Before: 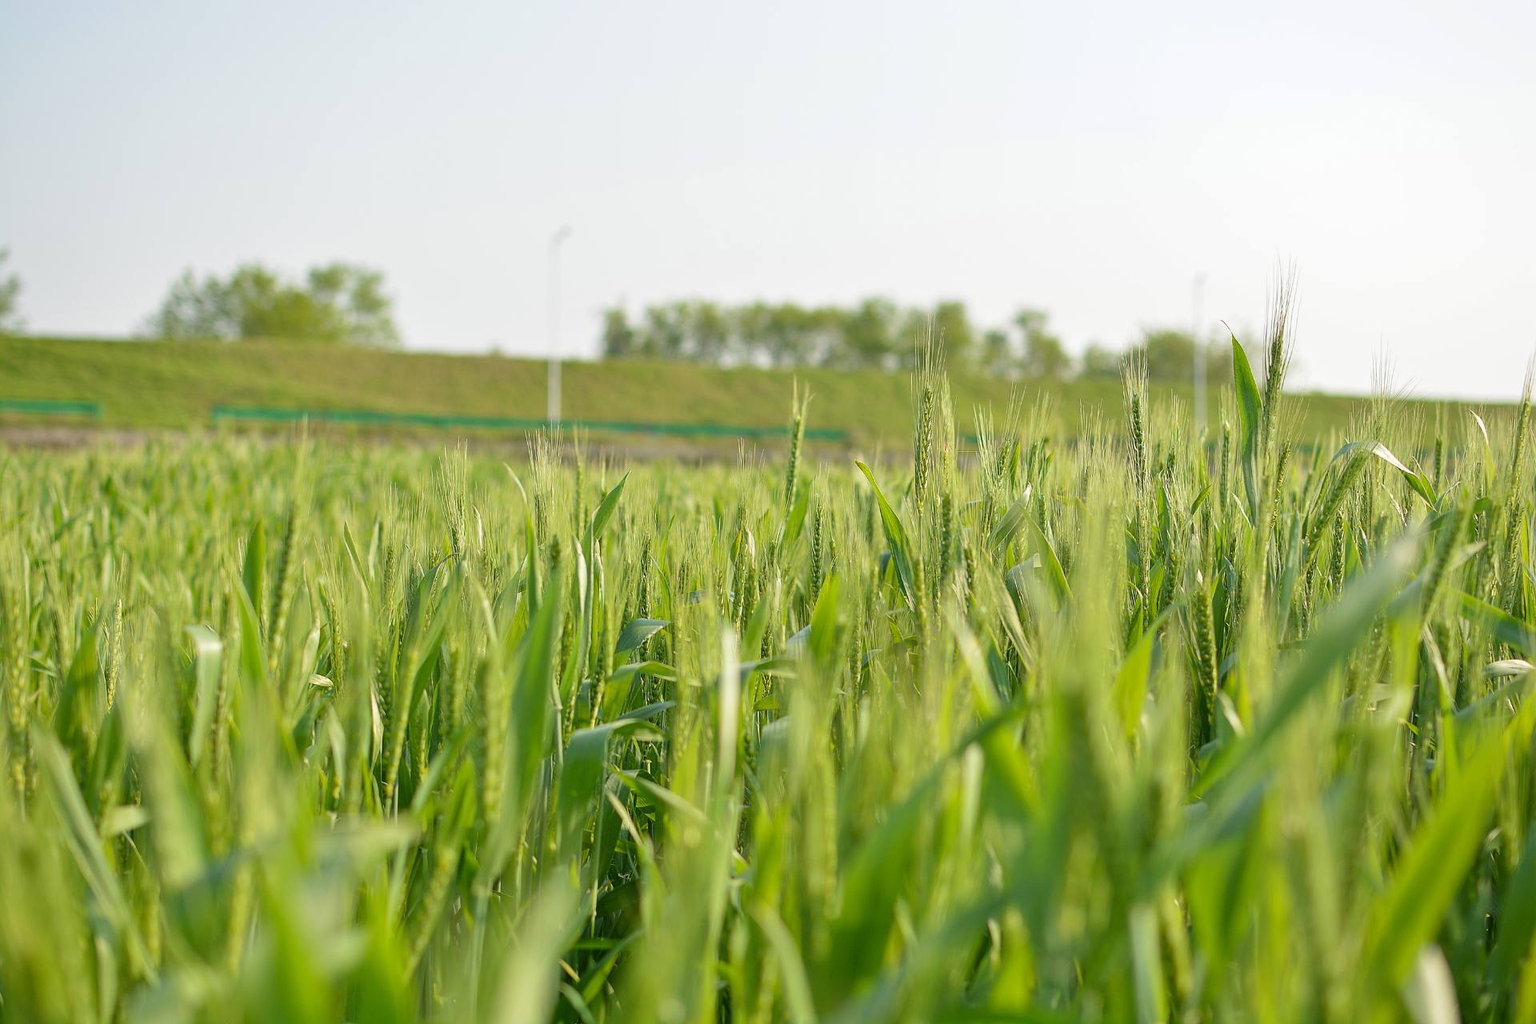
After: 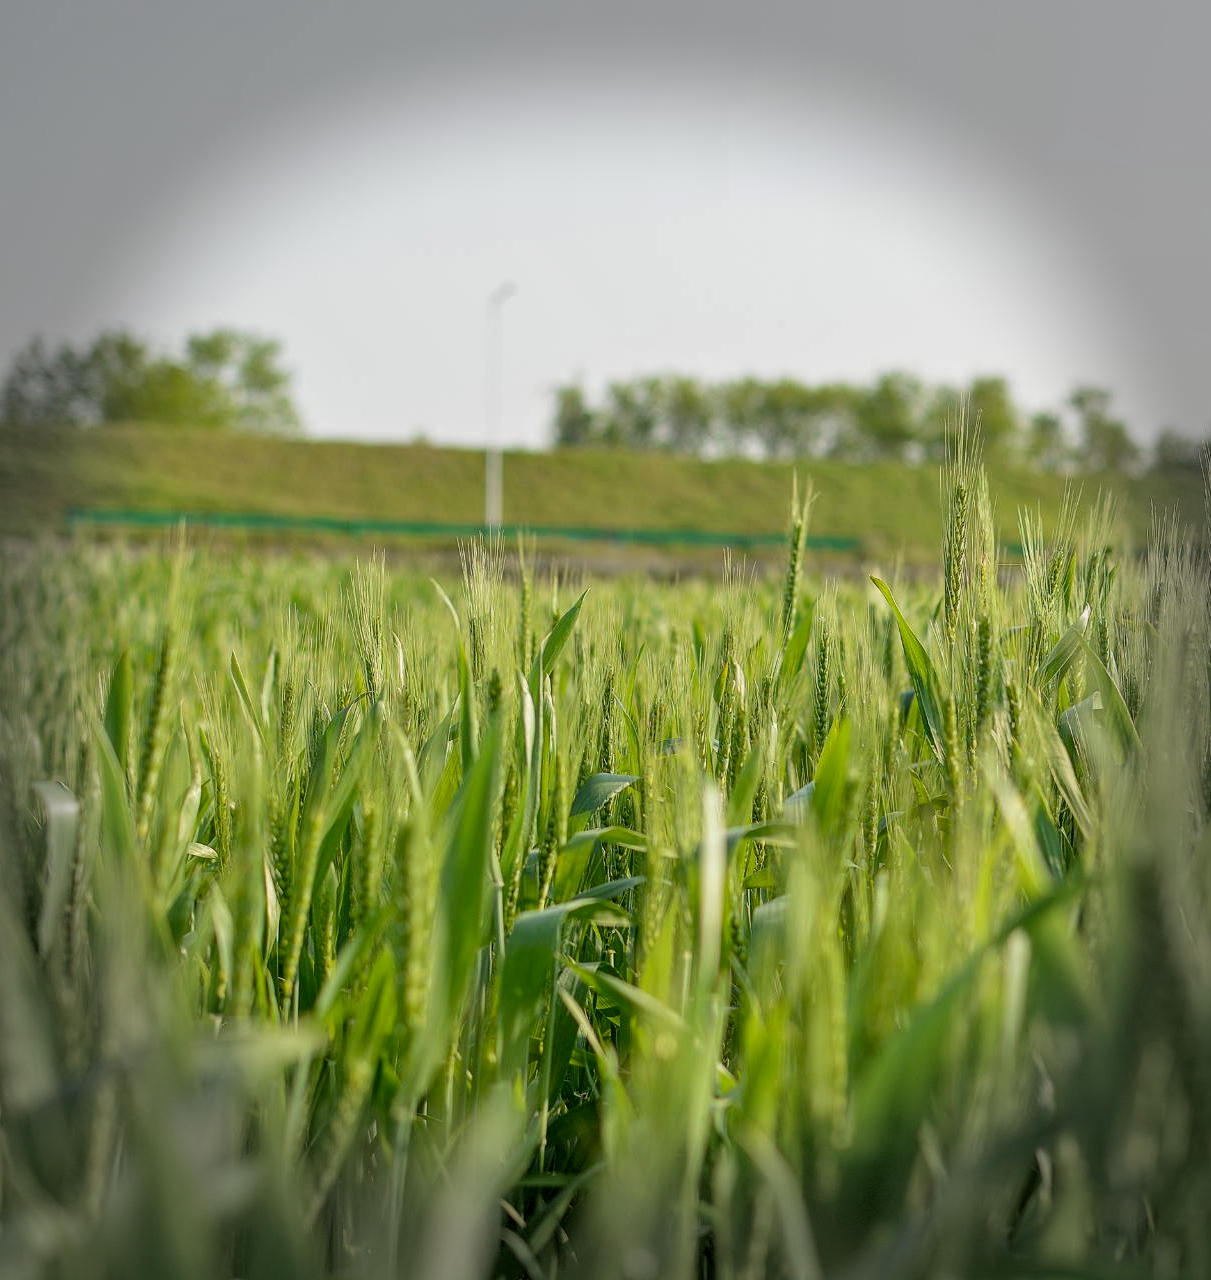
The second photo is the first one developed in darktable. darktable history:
crop: left 10.407%, right 26.52%
vignetting: fall-off start 69.02%, fall-off radius 28.9%, brightness -0.575, width/height ratio 0.988, shape 0.838, dithering 8-bit output
local contrast: on, module defaults
exposure: black level correction 0.006, exposure -0.224 EV, compensate highlight preservation false
